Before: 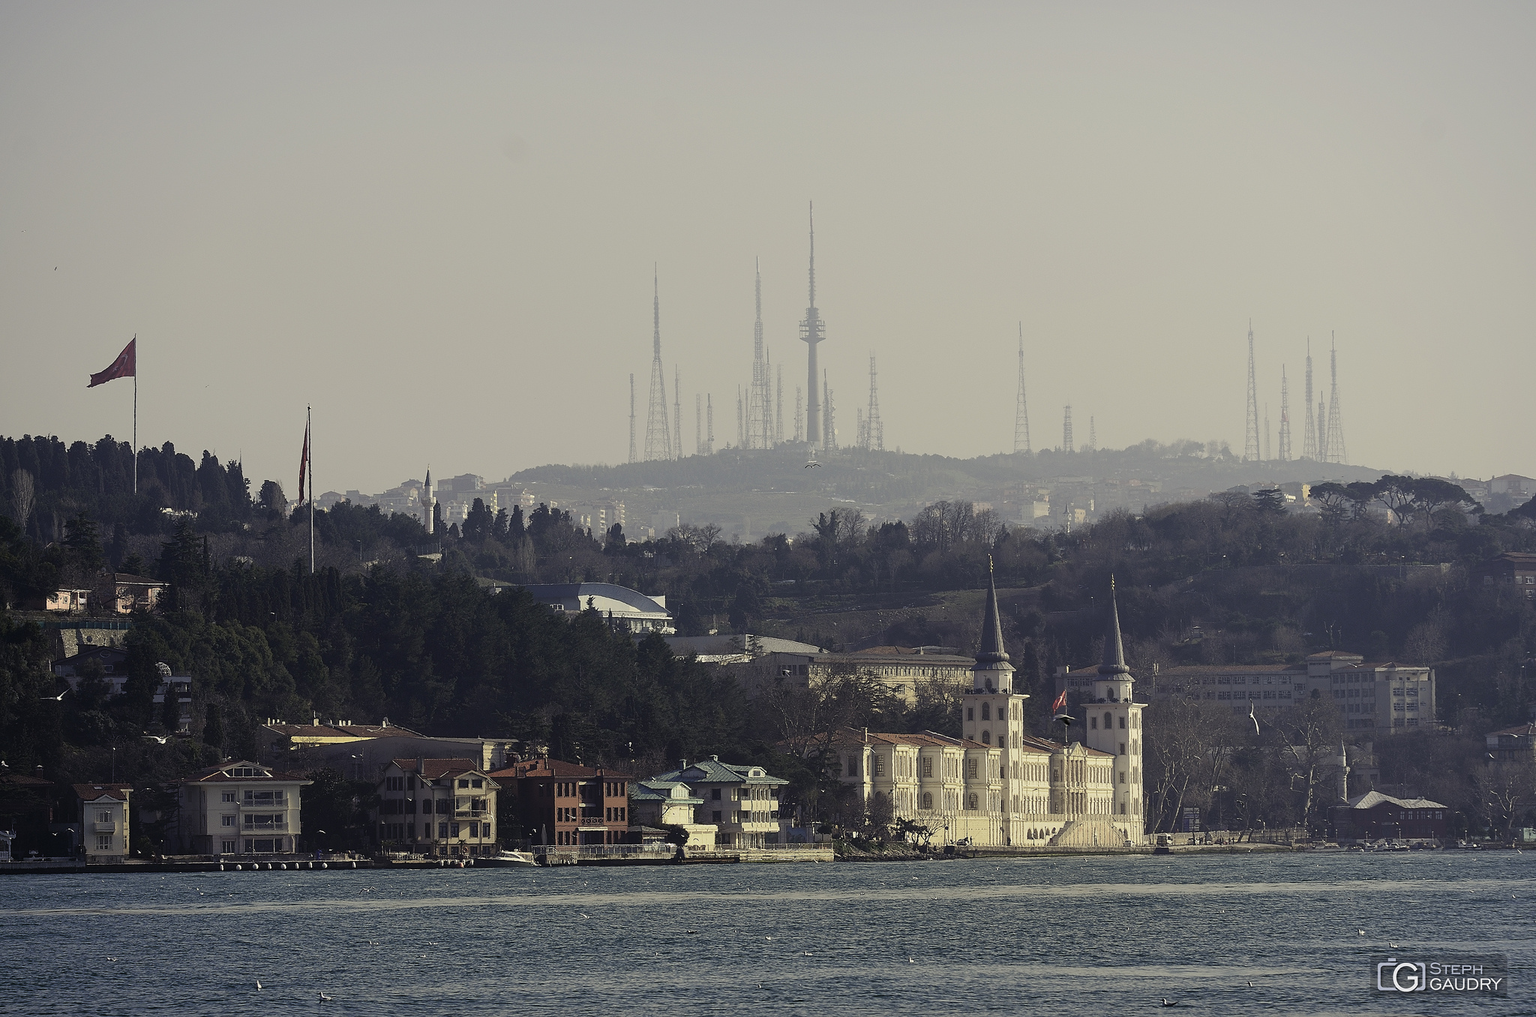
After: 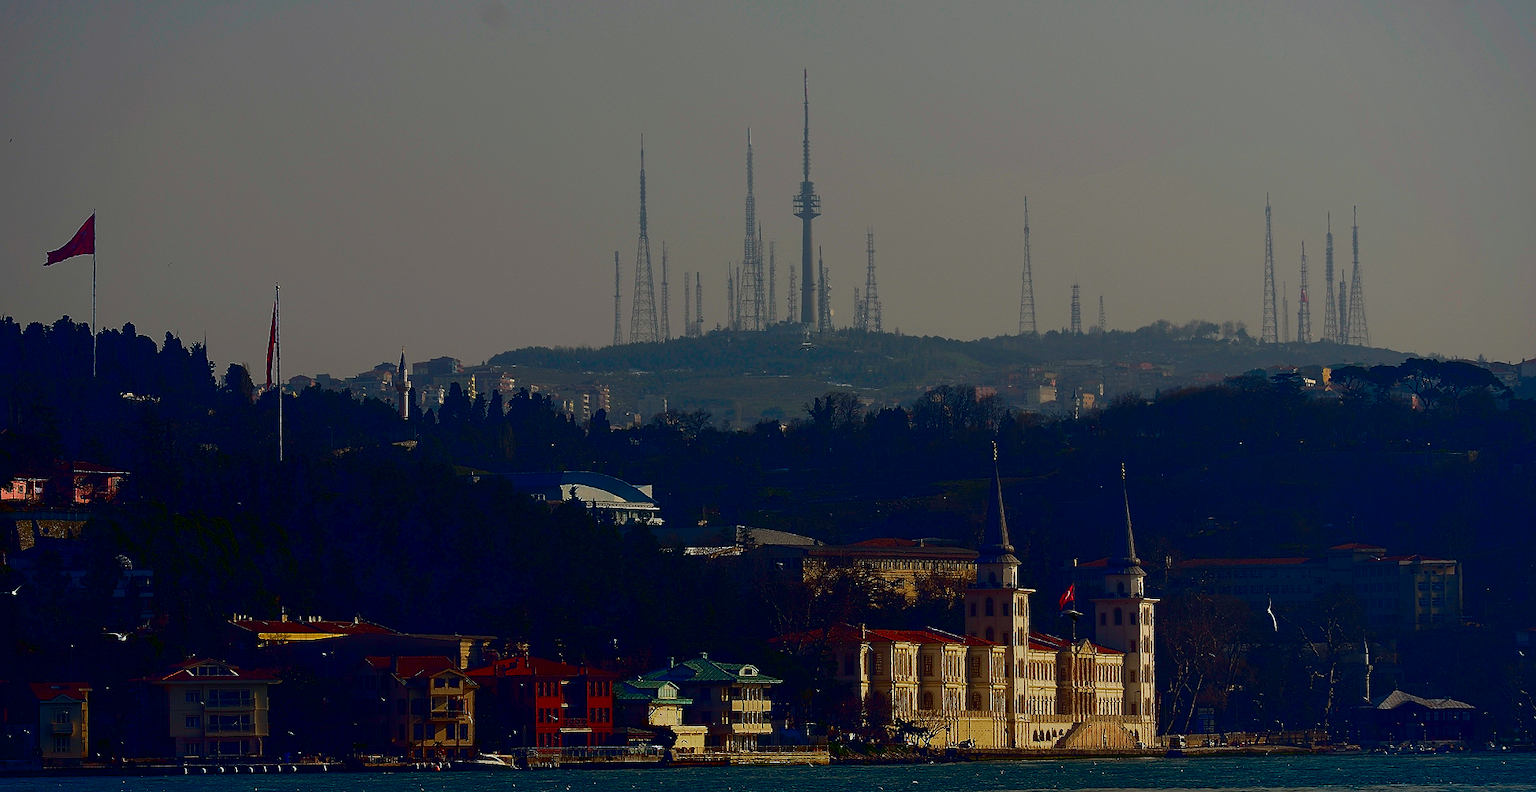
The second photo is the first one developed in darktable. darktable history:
white balance: red 0.984, blue 1.059
contrast brightness saturation: brightness -1, saturation 1
crop and rotate: left 2.991%, top 13.302%, right 1.981%, bottom 12.636%
